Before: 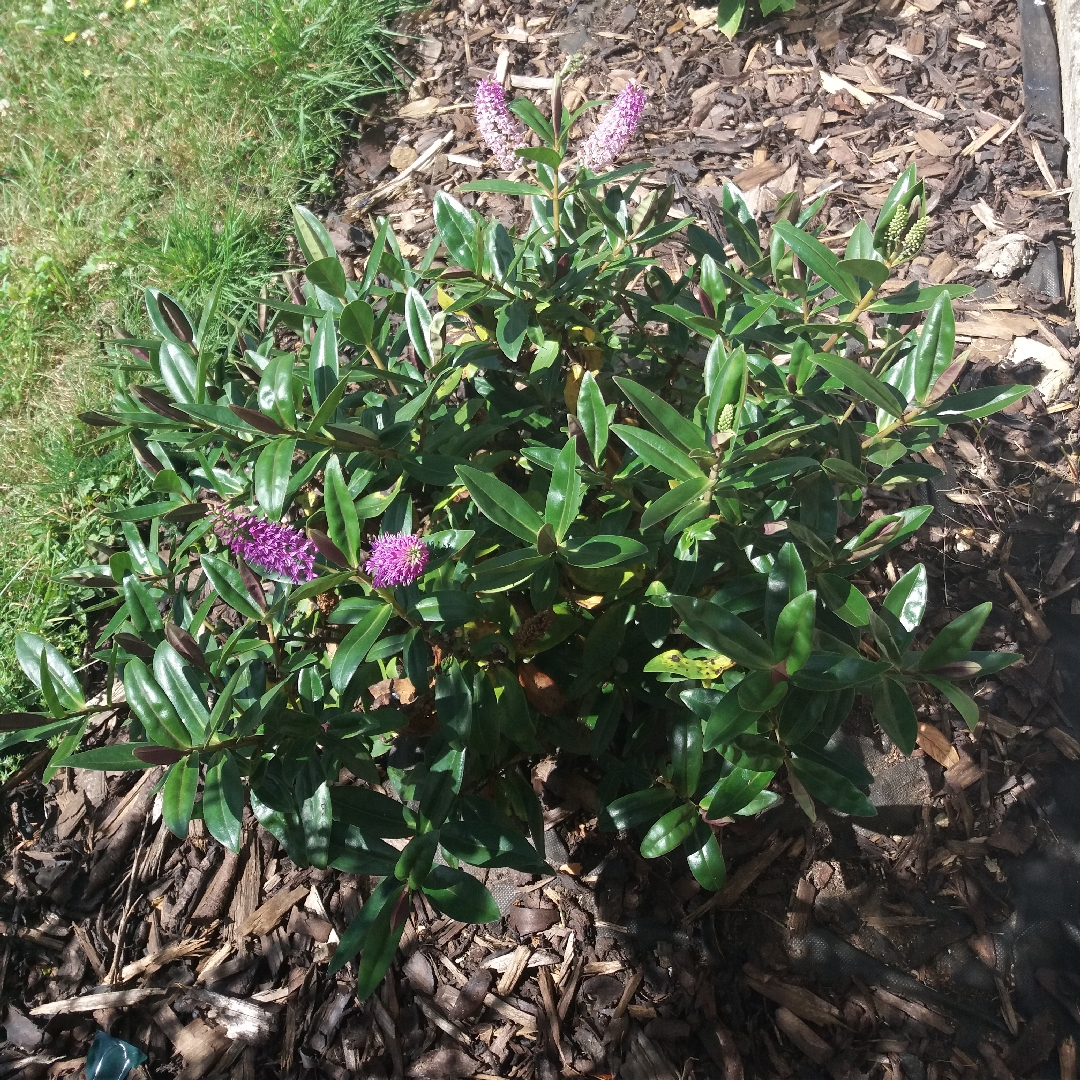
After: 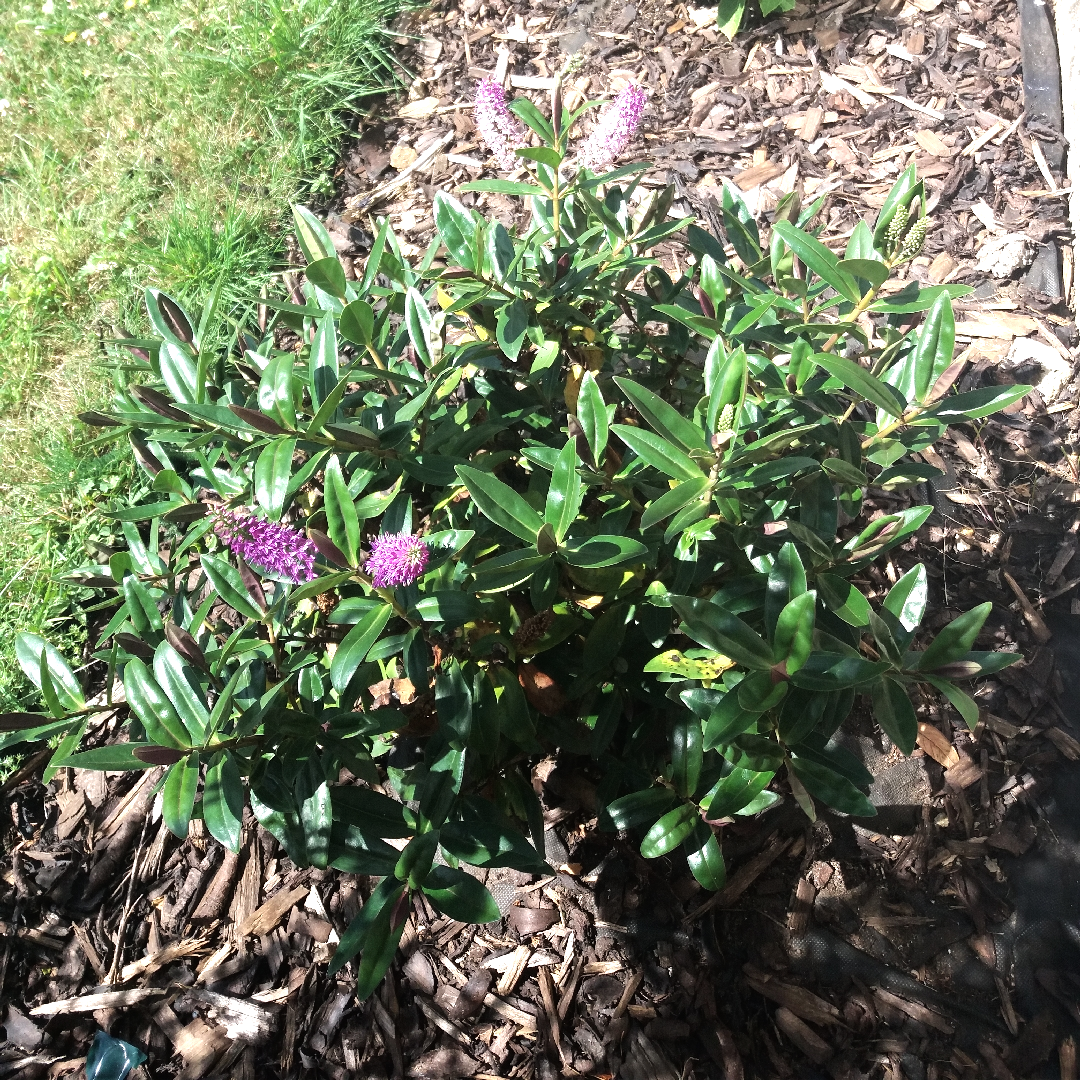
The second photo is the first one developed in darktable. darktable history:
tone equalizer: -8 EV -0.717 EV, -7 EV -0.691 EV, -6 EV -0.638 EV, -5 EV -0.367 EV, -3 EV 0.366 EV, -2 EV 0.6 EV, -1 EV 0.674 EV, +0 EV 0.777 EV
